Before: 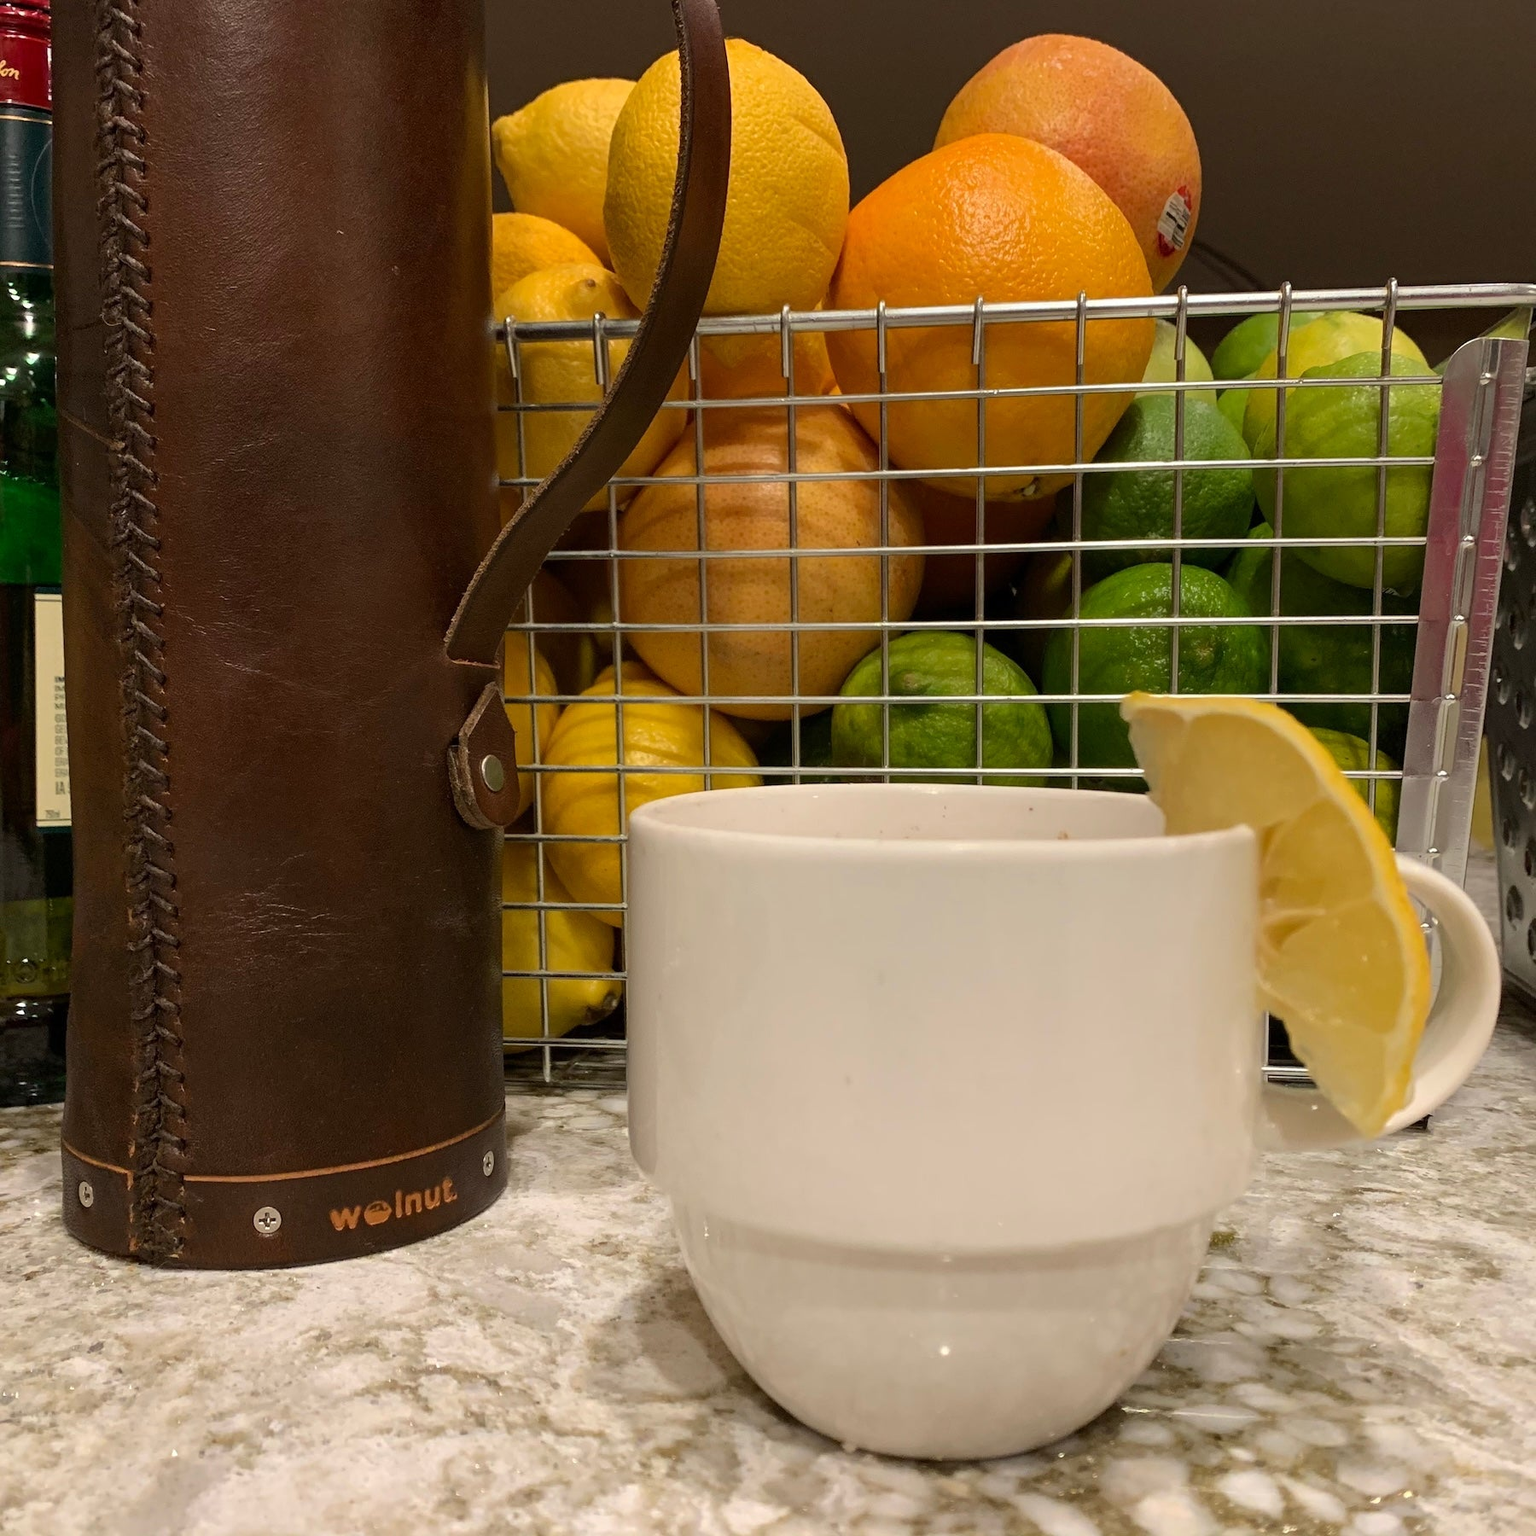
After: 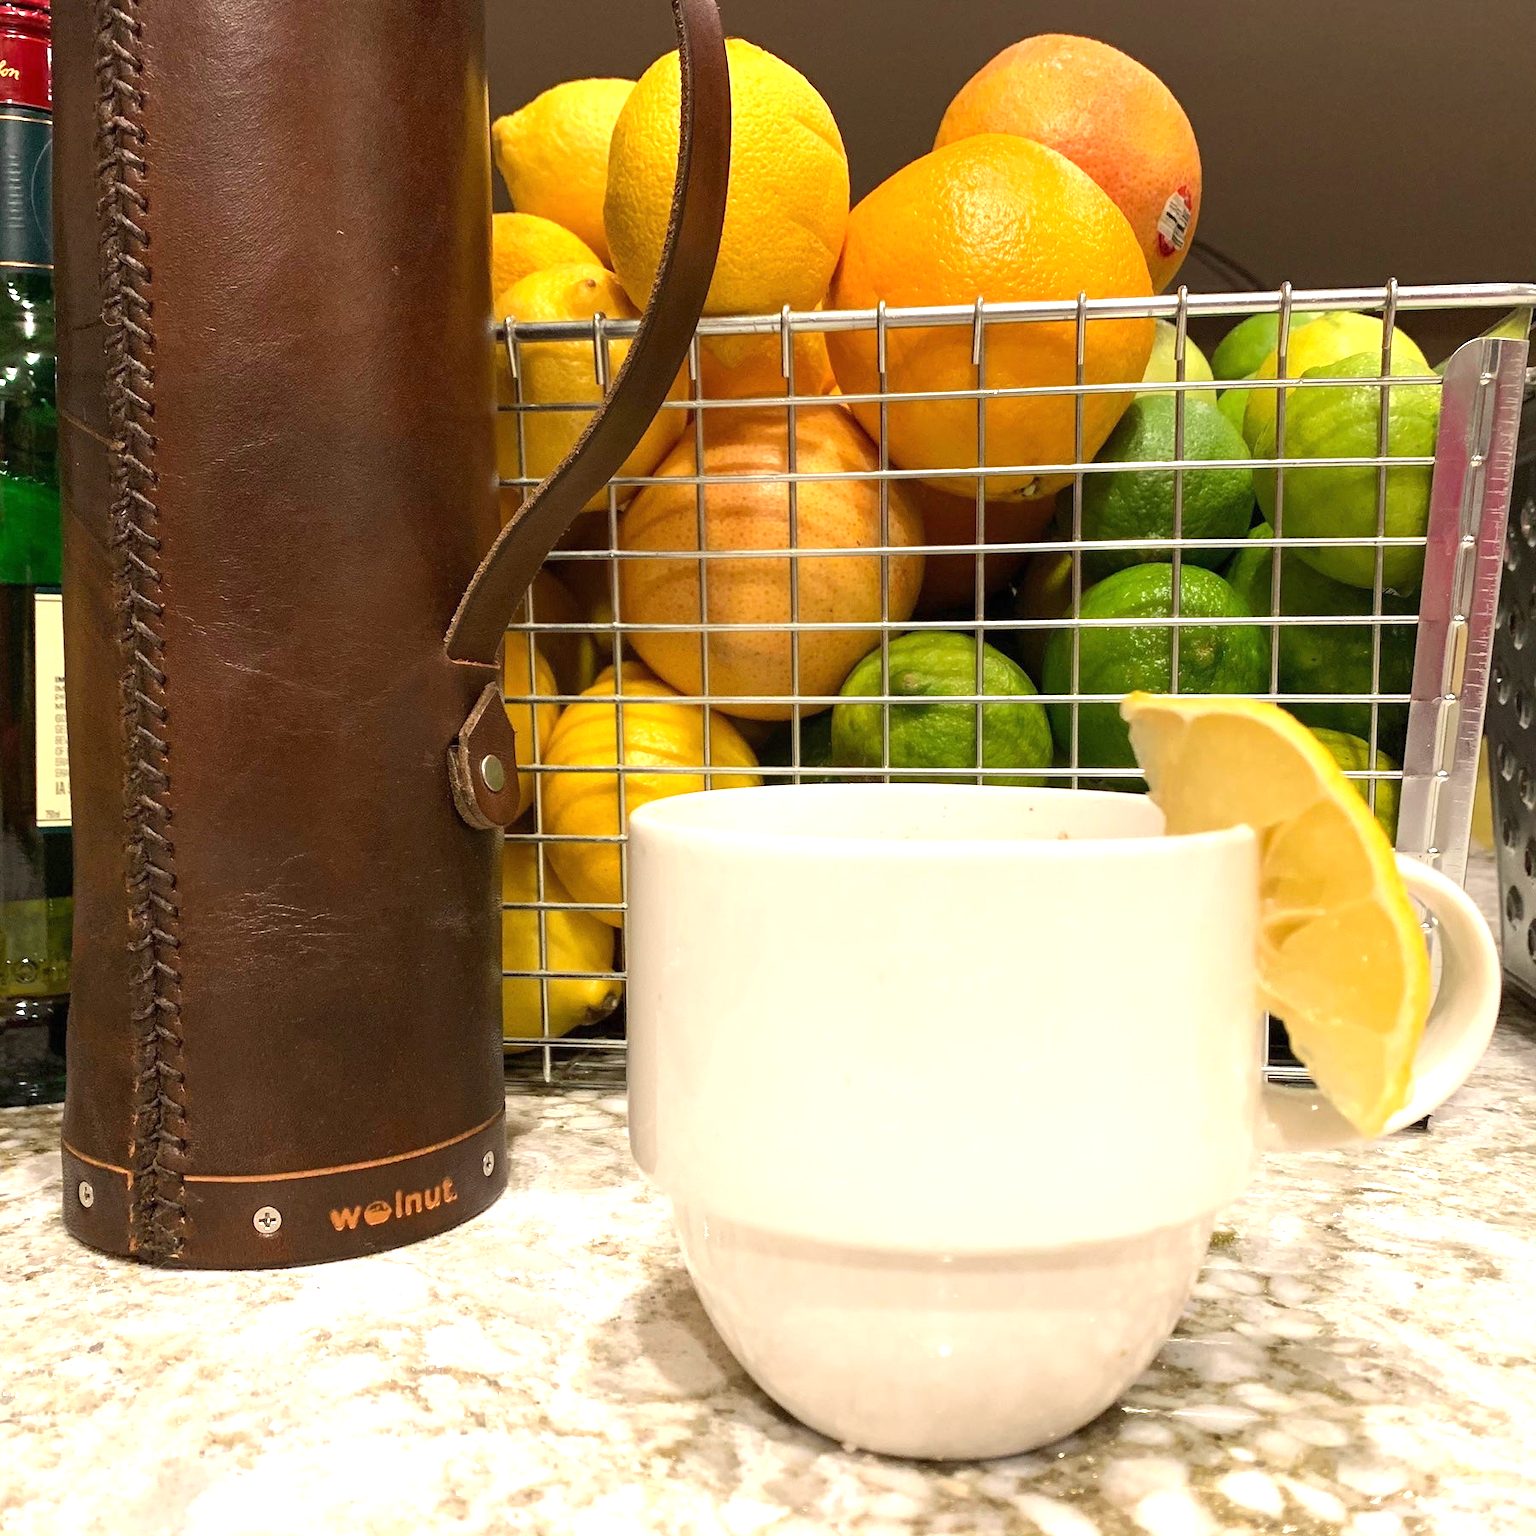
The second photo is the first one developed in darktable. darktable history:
exposure: black level correction 0, exposure 1.103 EV, compensate highlight preservation false
